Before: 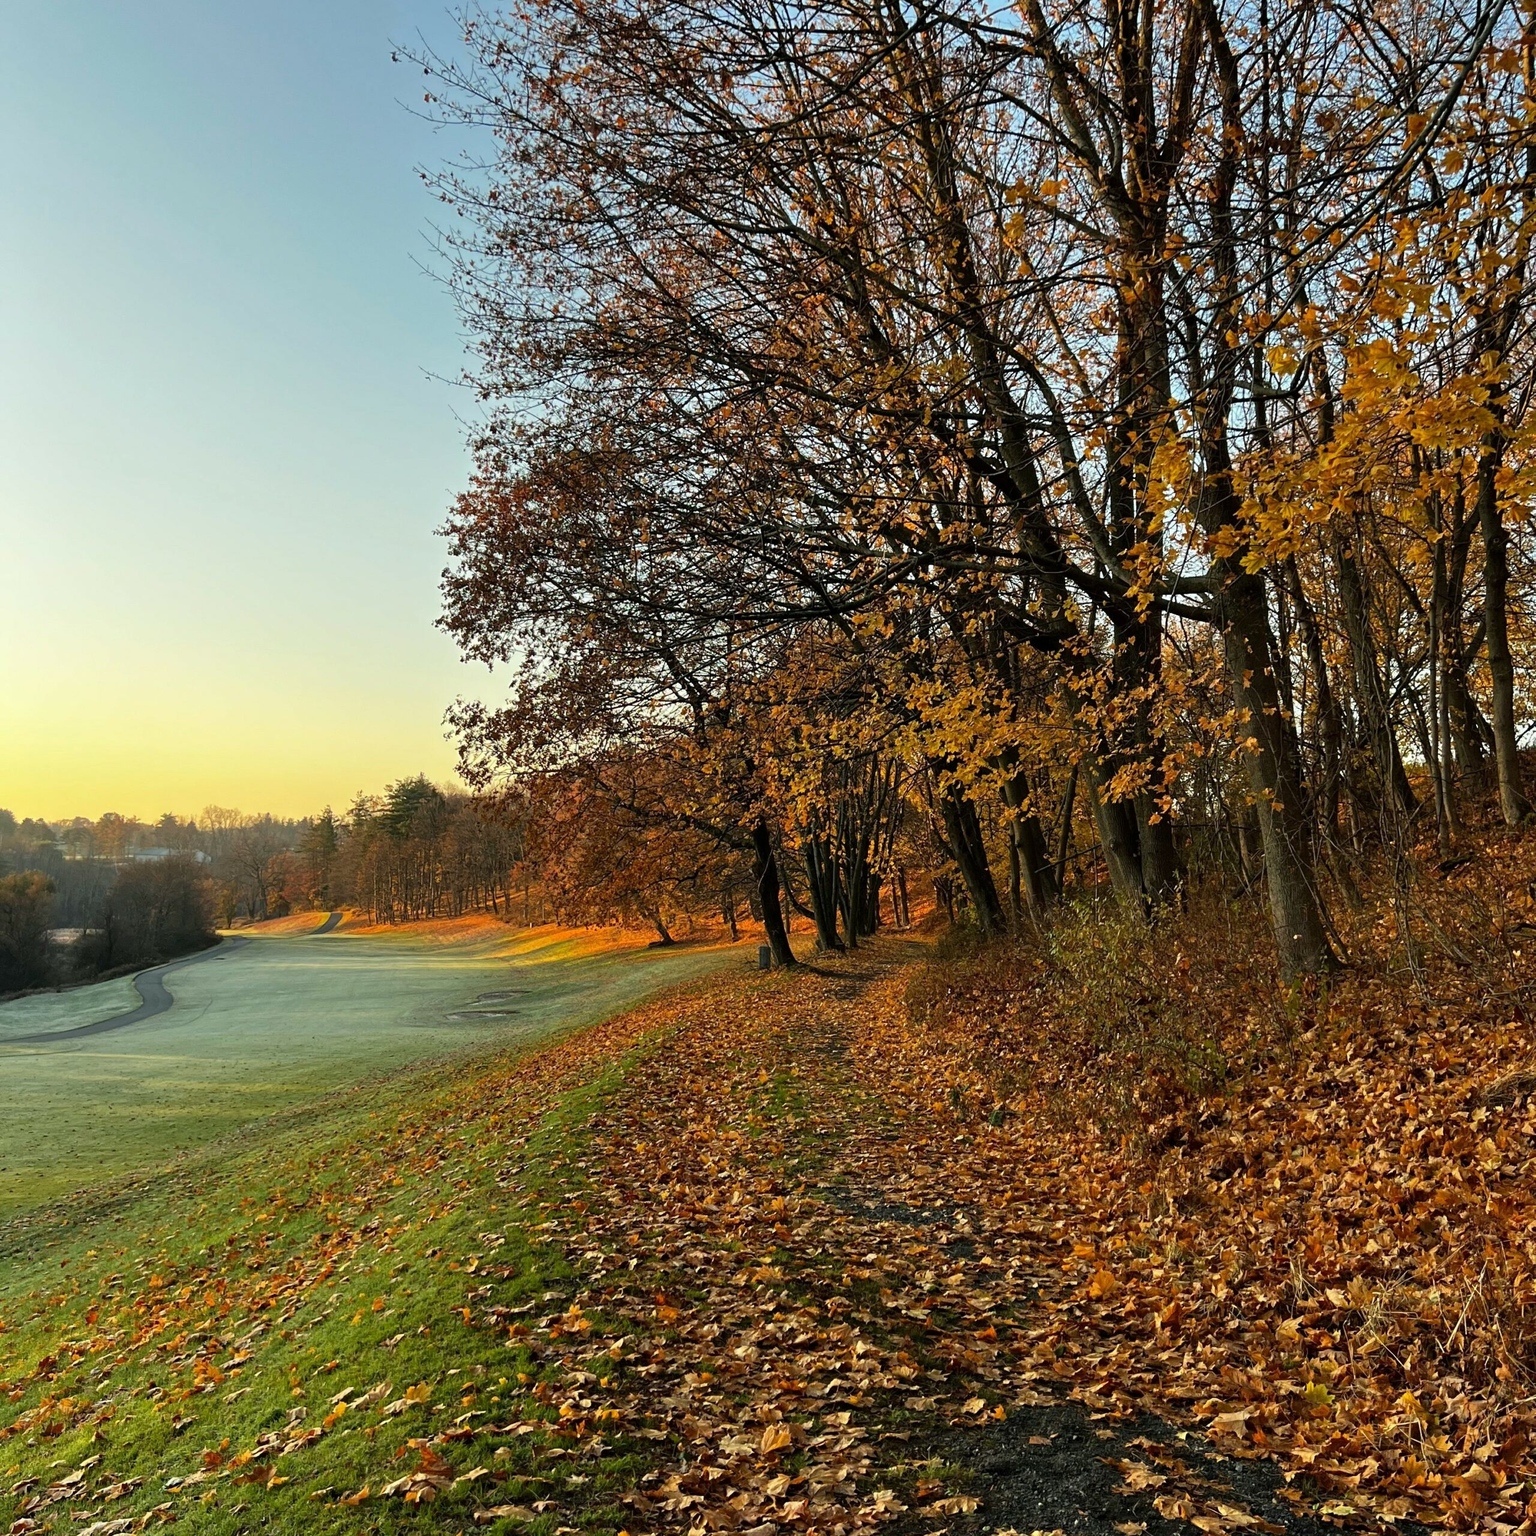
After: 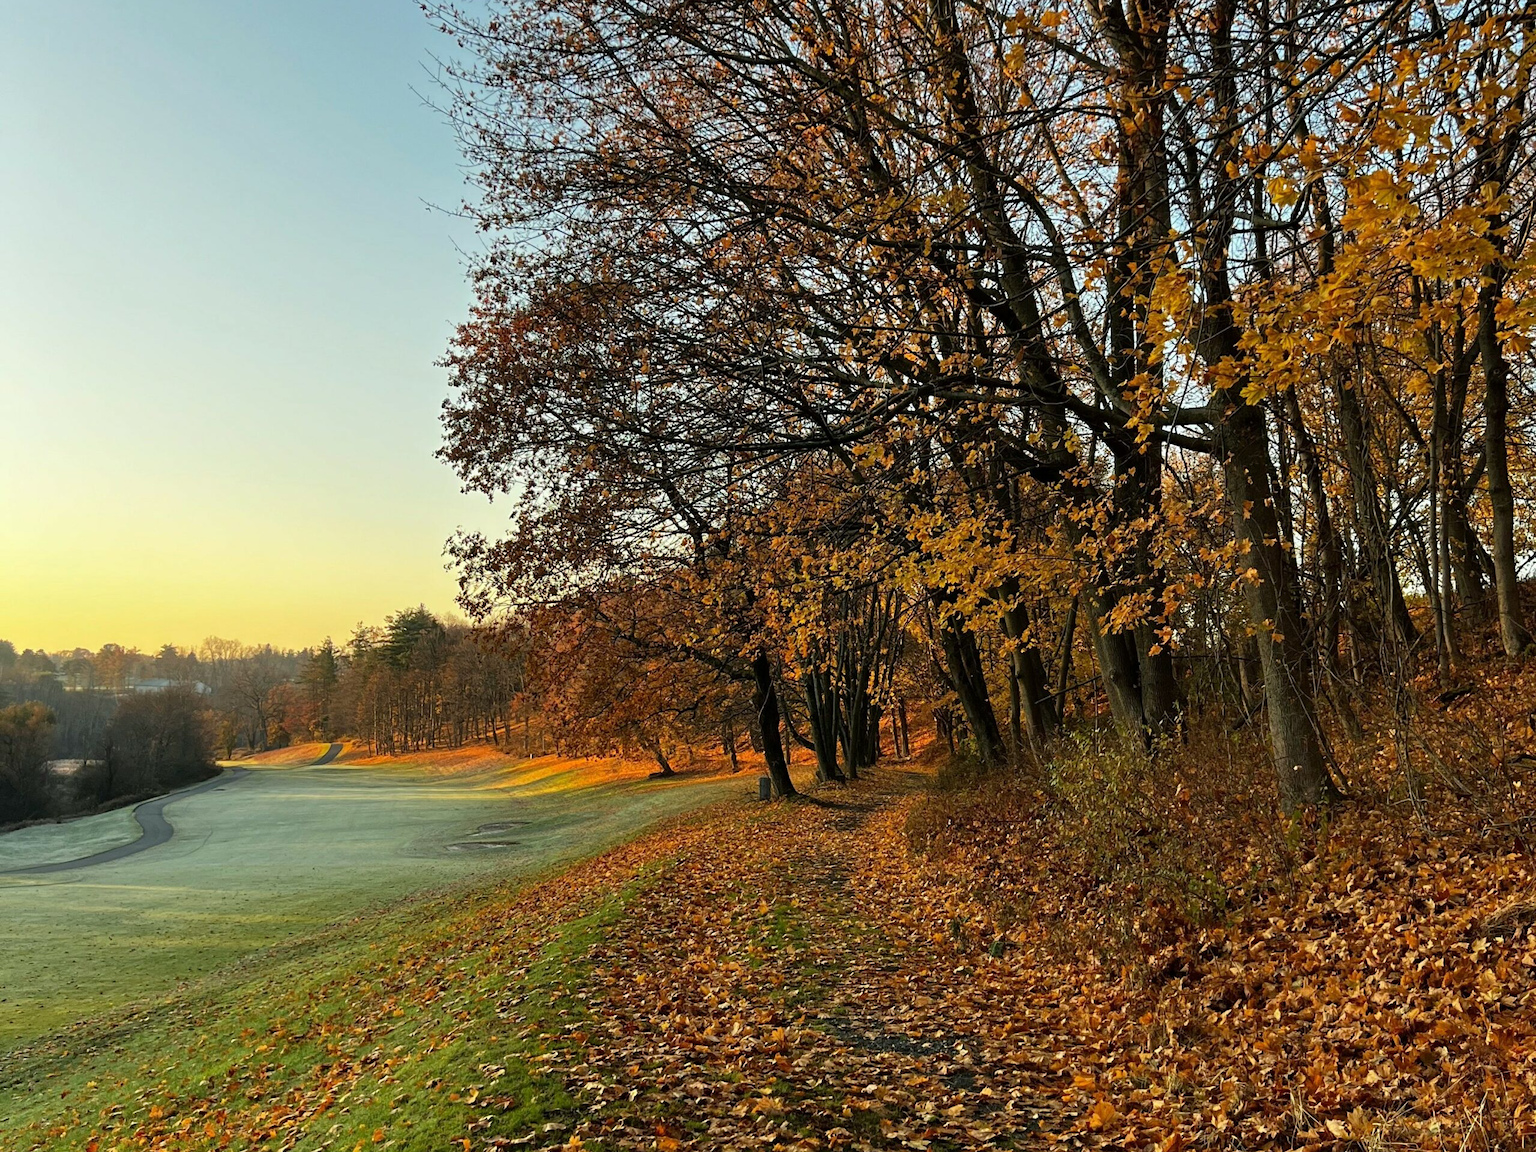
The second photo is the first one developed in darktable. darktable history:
crop: top 11.048%, bottom 13.913%
